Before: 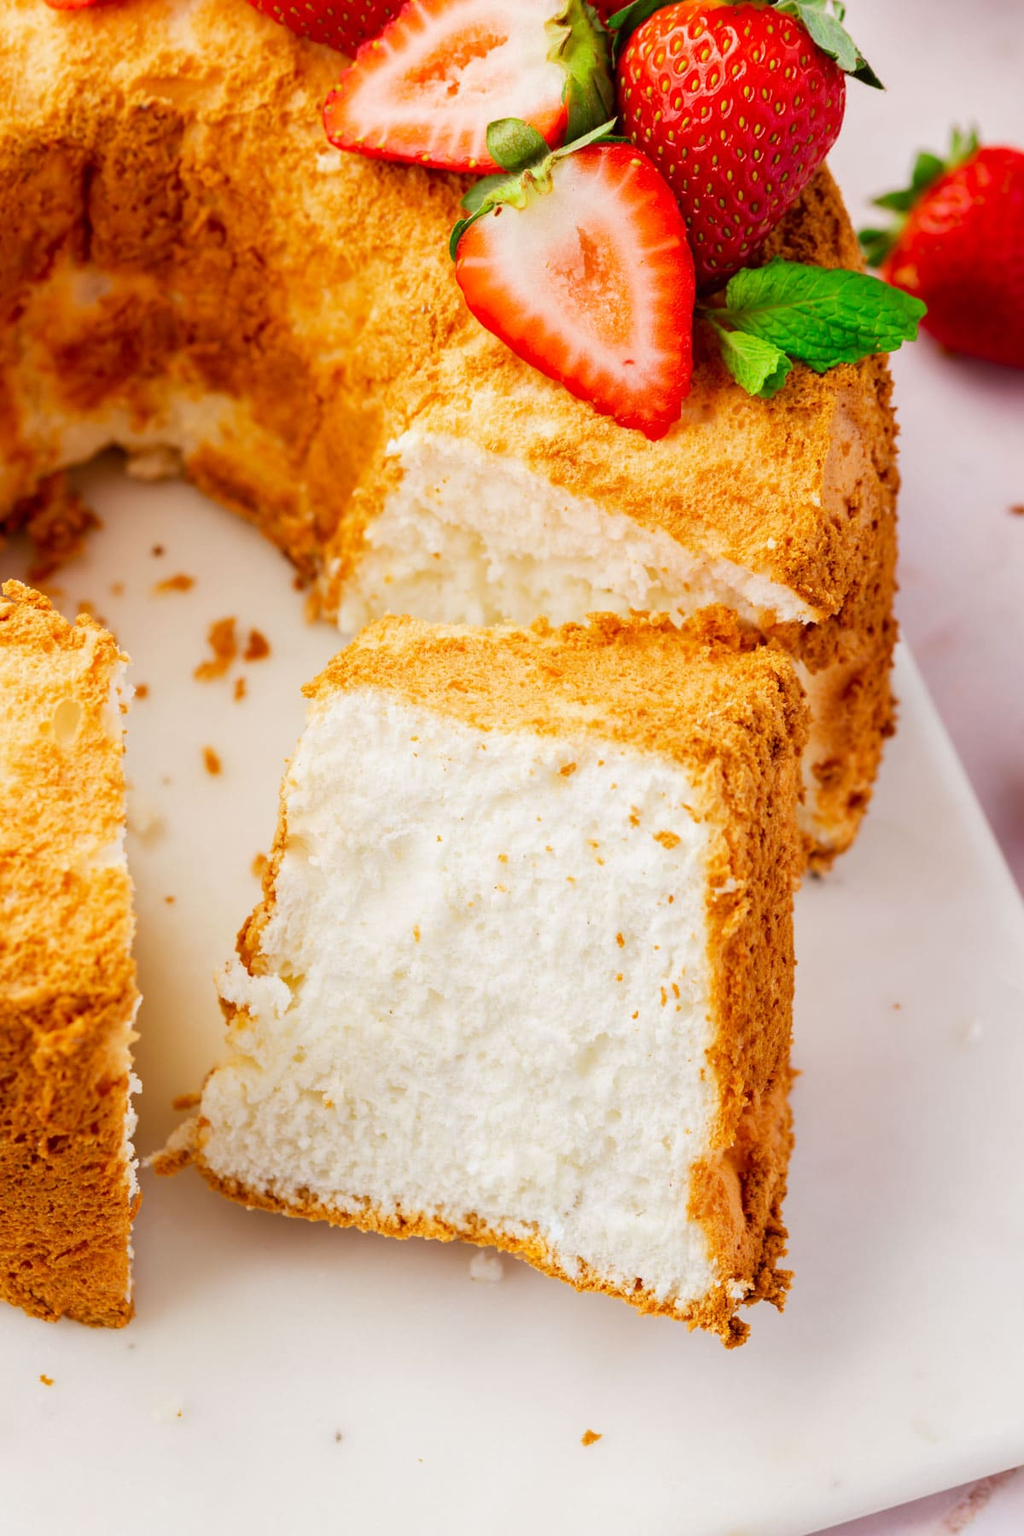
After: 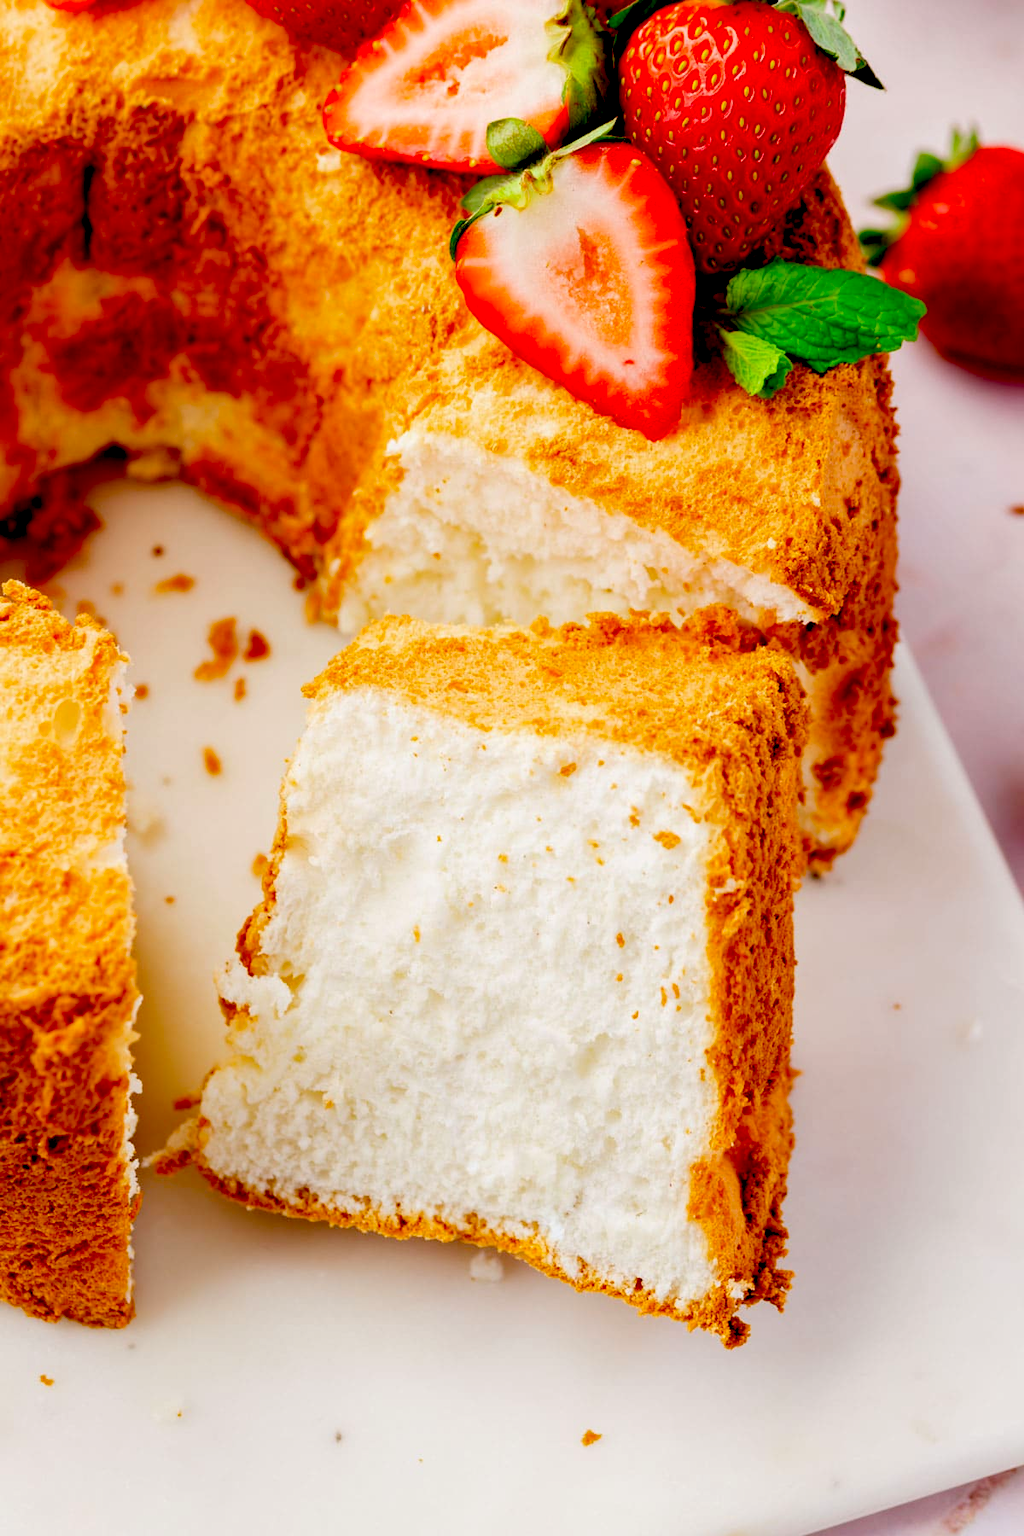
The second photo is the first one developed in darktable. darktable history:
exposure: black level correction 0.047, exposure 0.013 EV, compensate highlight preservation false
color zones: curves: ch1 [(0, 0.523) (0.143, 0.545) (0.286, 0.52) (0.429, 0.506) (0.571, 0.503) (0.714, 0.503) (0.857, 0.508) (1, 0.523)]
